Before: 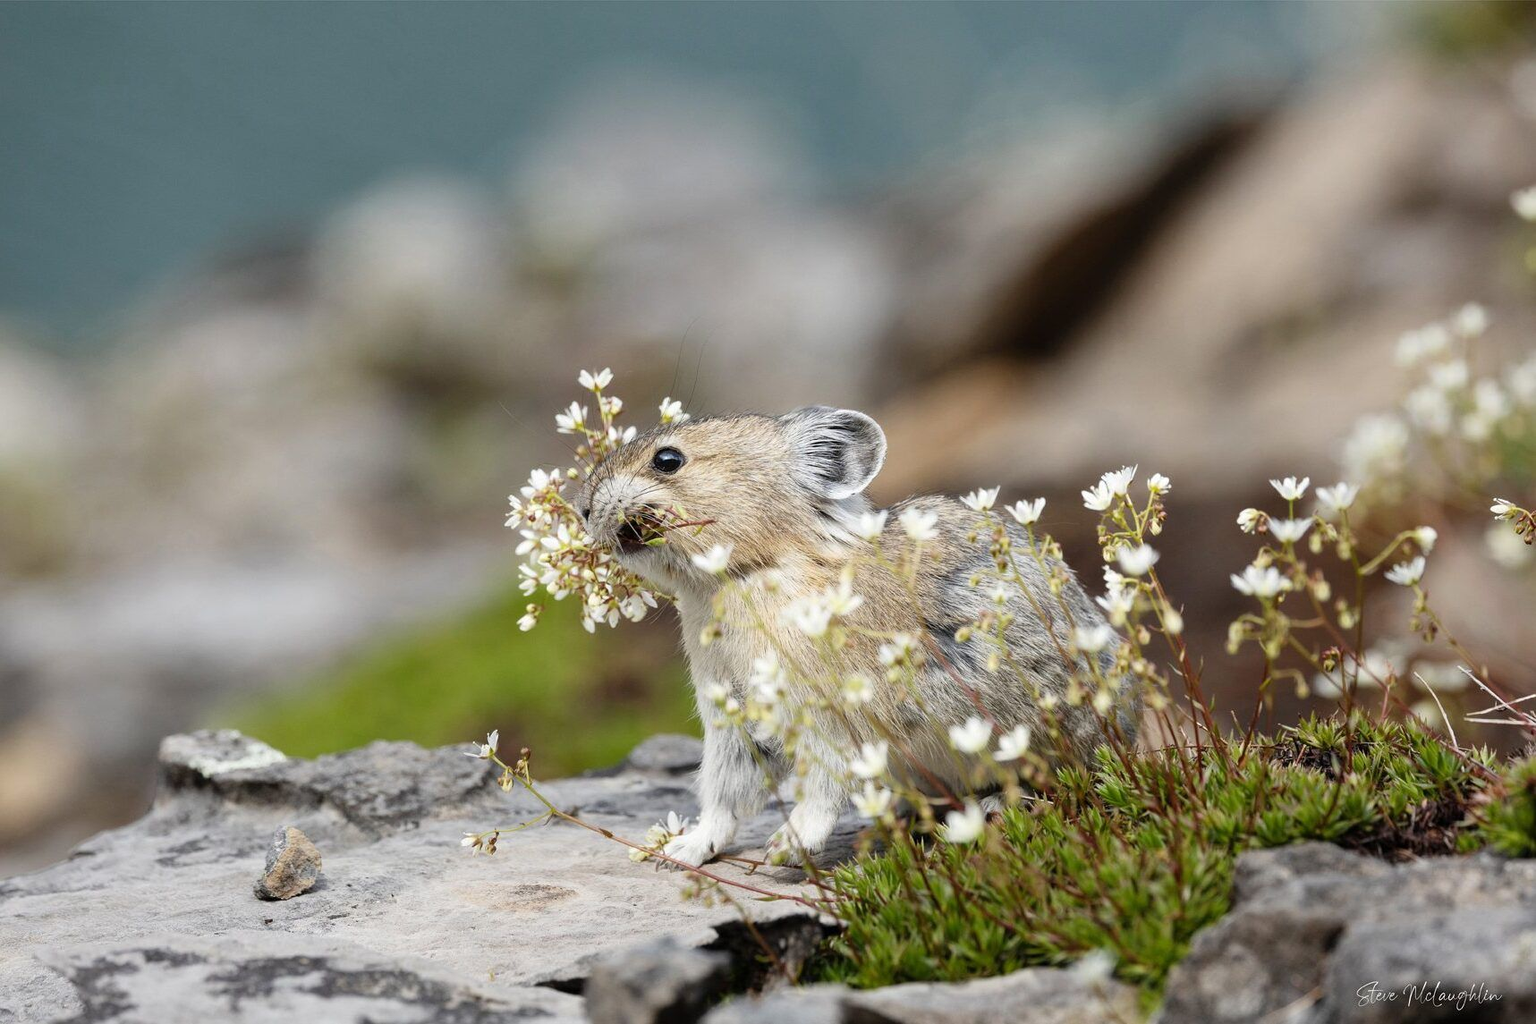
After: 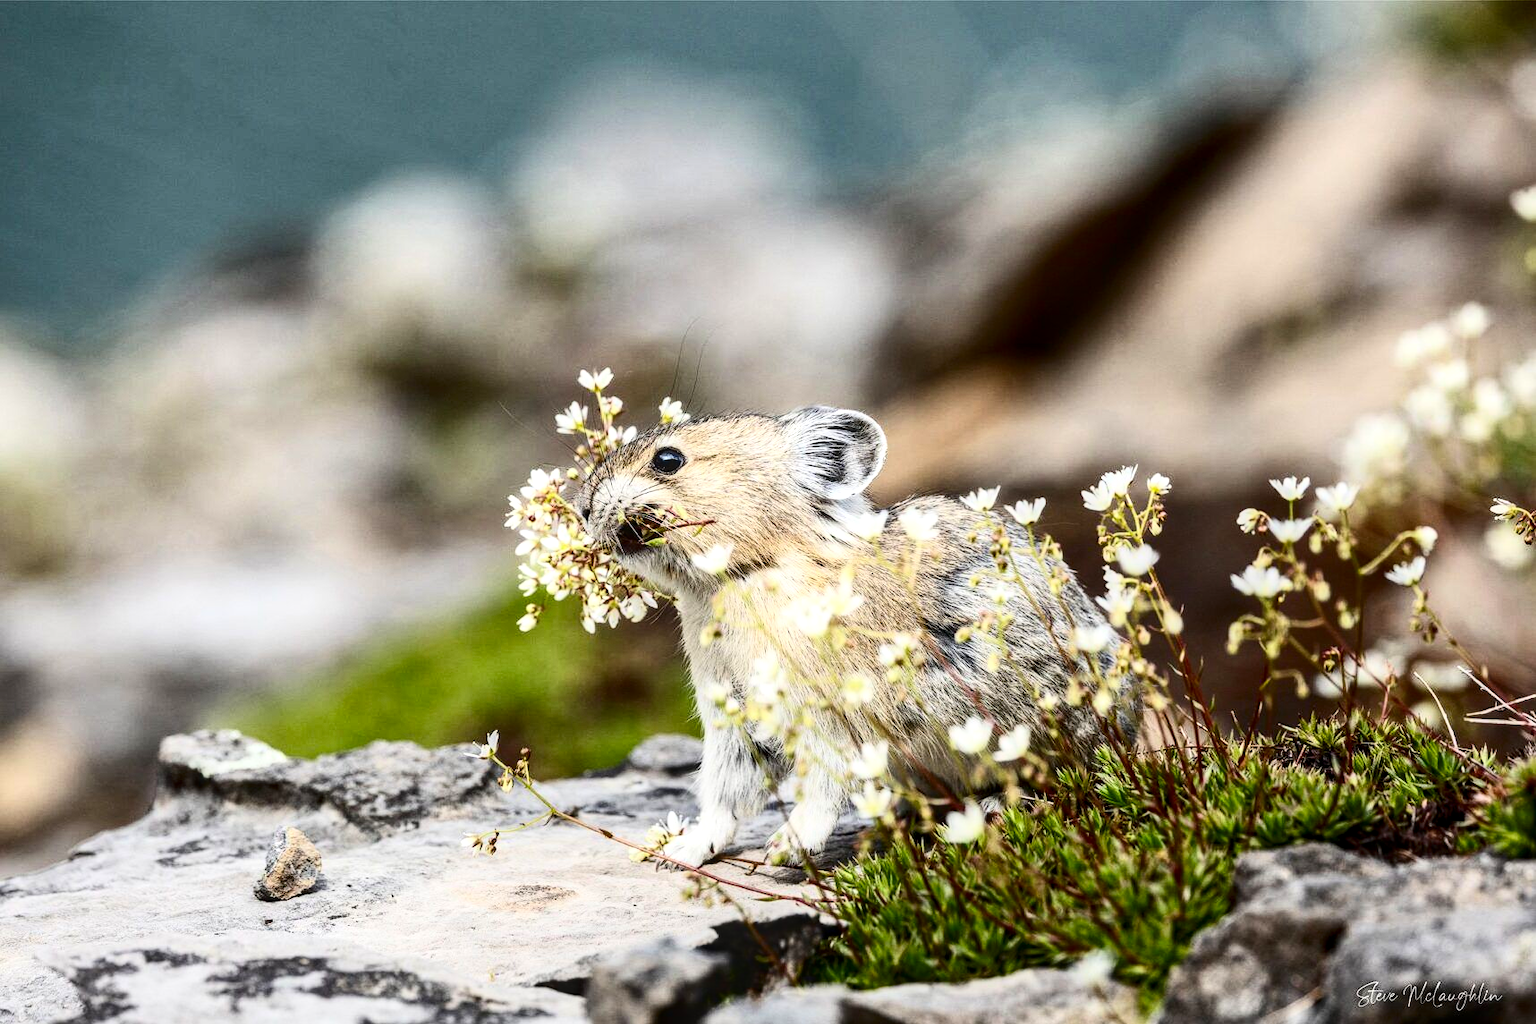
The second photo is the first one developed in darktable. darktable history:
contrast brightness saturation: contrast 0.4, brightness 0.05, saturation 0.25
local contrast: detail 130%
